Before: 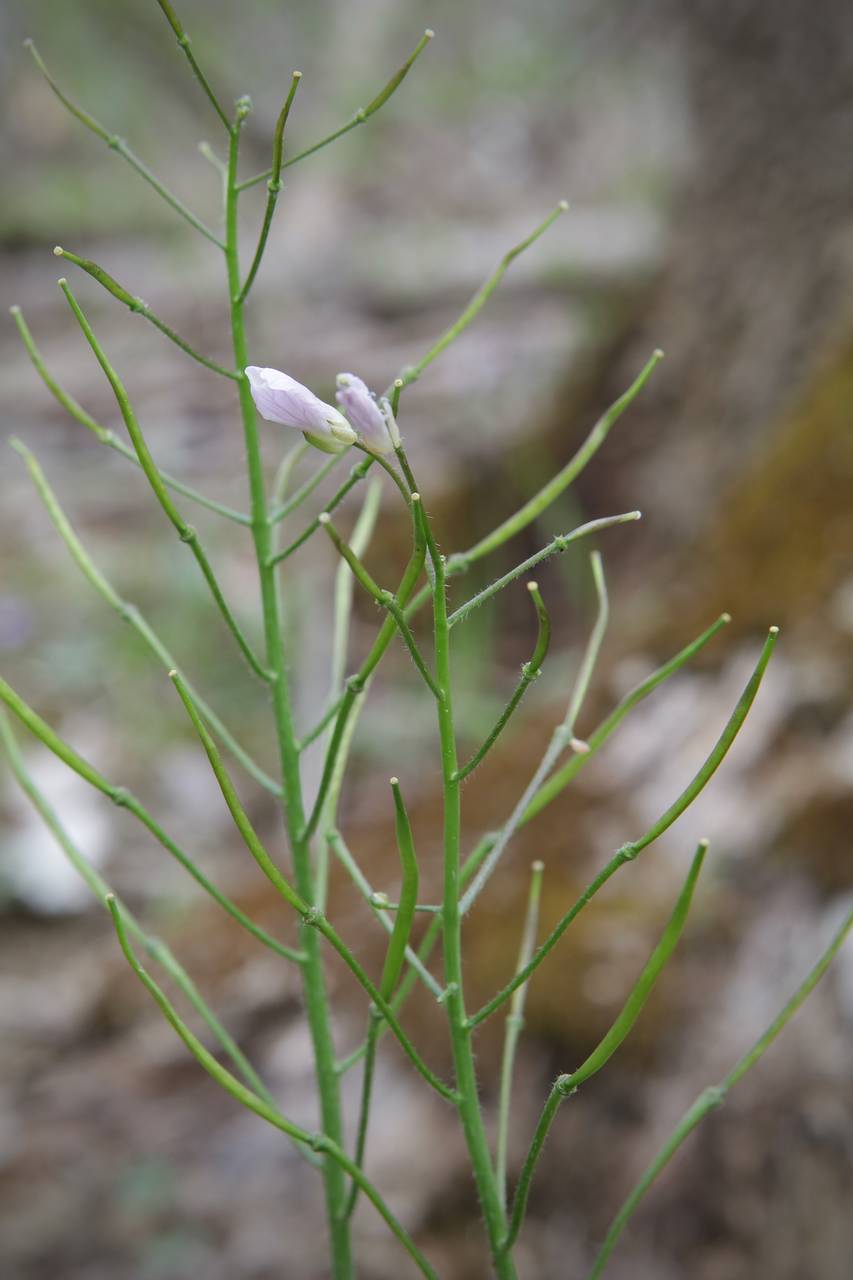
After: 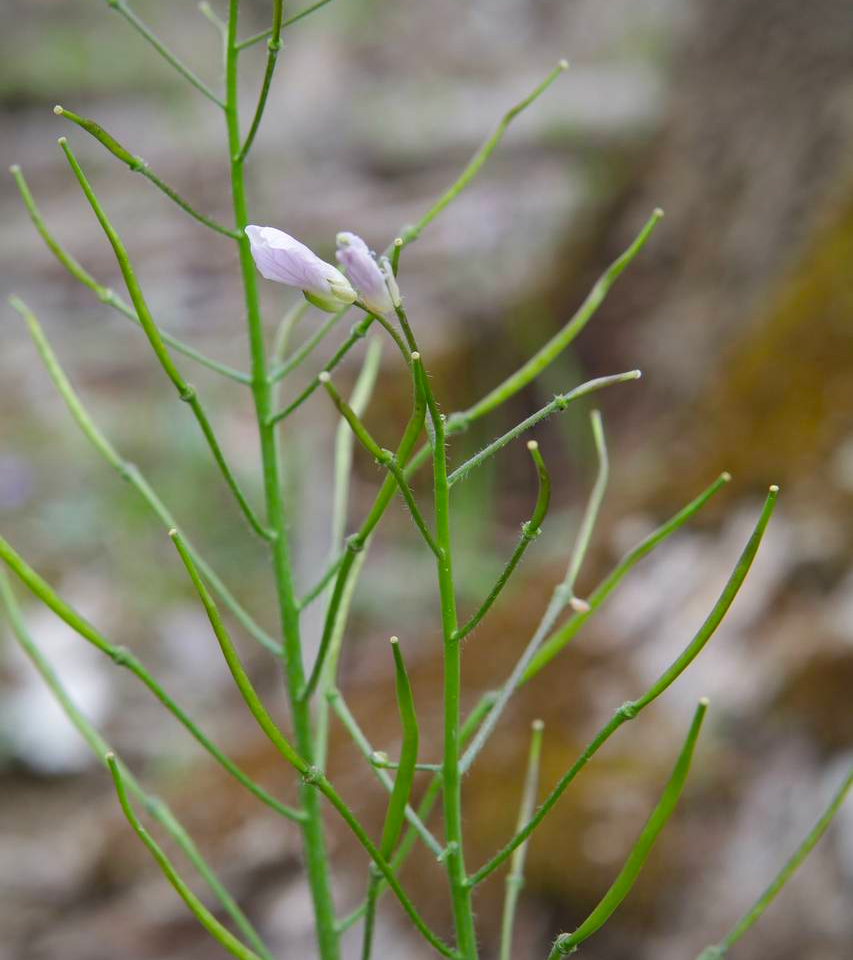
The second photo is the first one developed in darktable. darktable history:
color balance: output saturation 120%
crop: top 11.038%, bottom 13.962%
